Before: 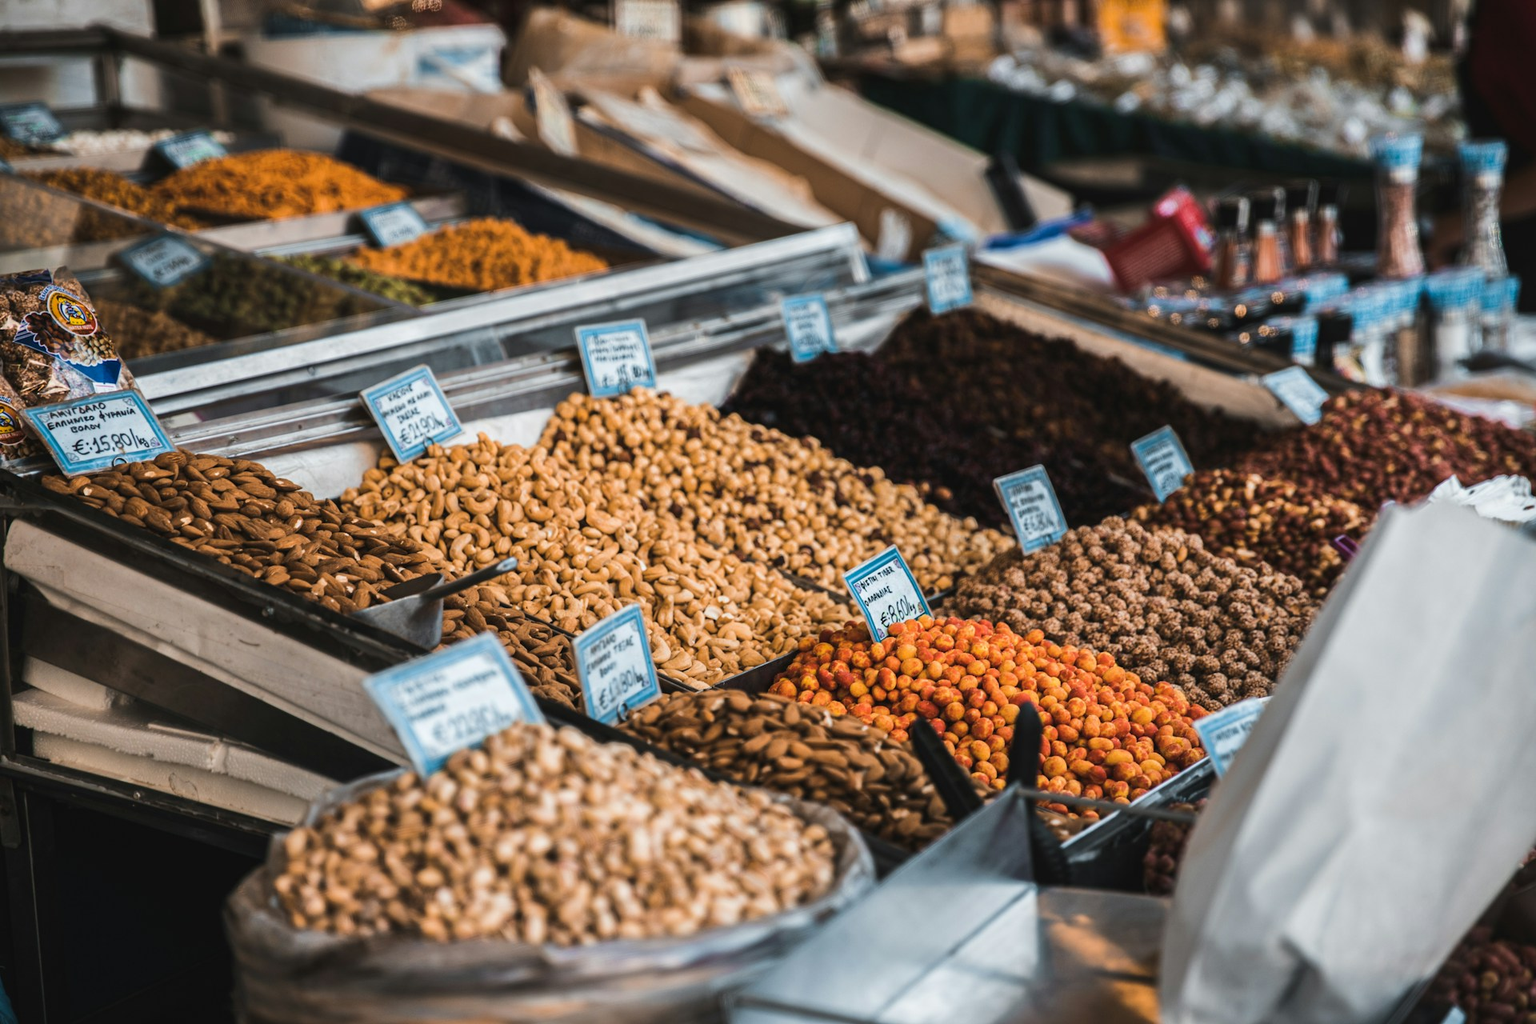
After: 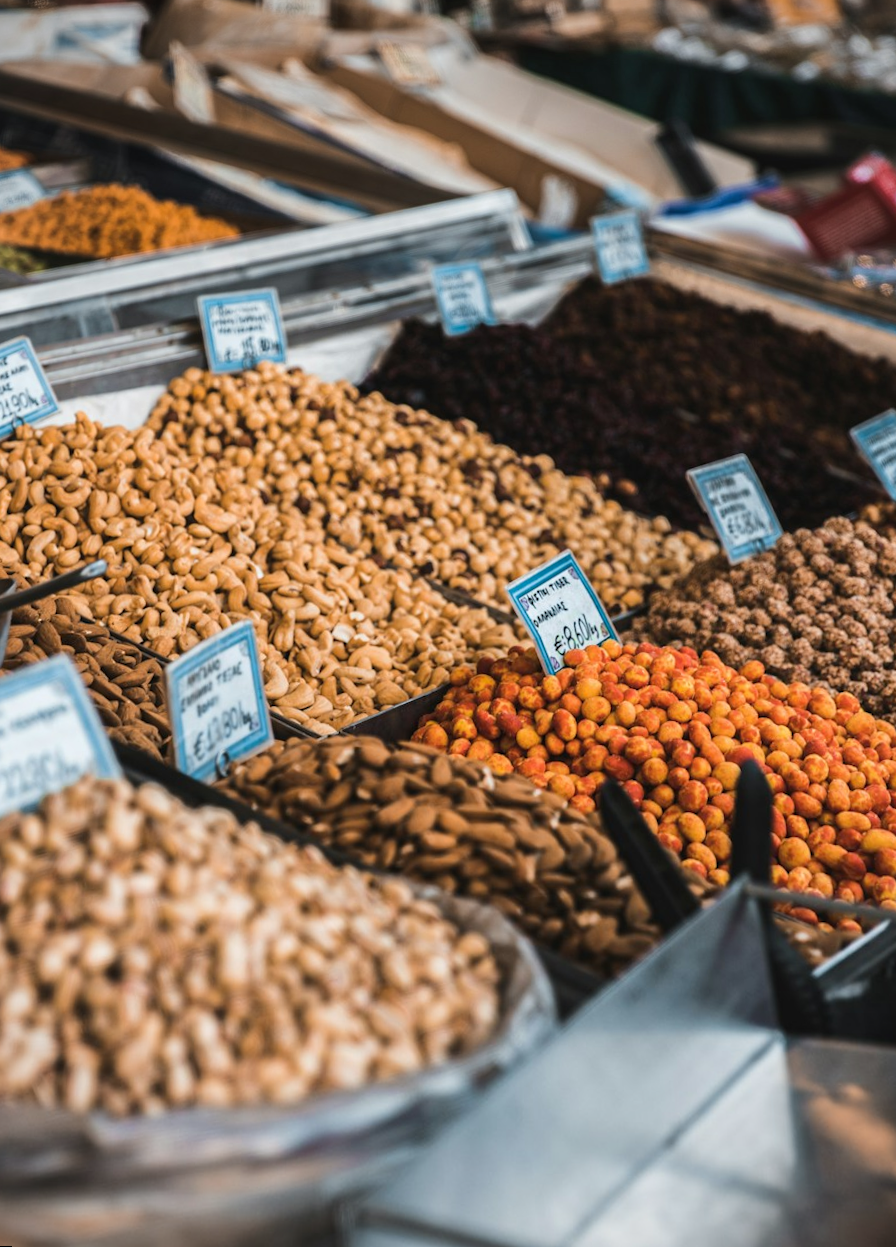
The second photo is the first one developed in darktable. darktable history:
rotate and perspective: rotation 0.72°, lens shift (vertical) -0.352, lens shift (horizontal) -0.051, crop left 0.152, crop right 0.859, crop top 0.019, crop bottom 0.964
crop: left 21.496%, right 22.254%
vignetting: fall-off radius 81.94%
